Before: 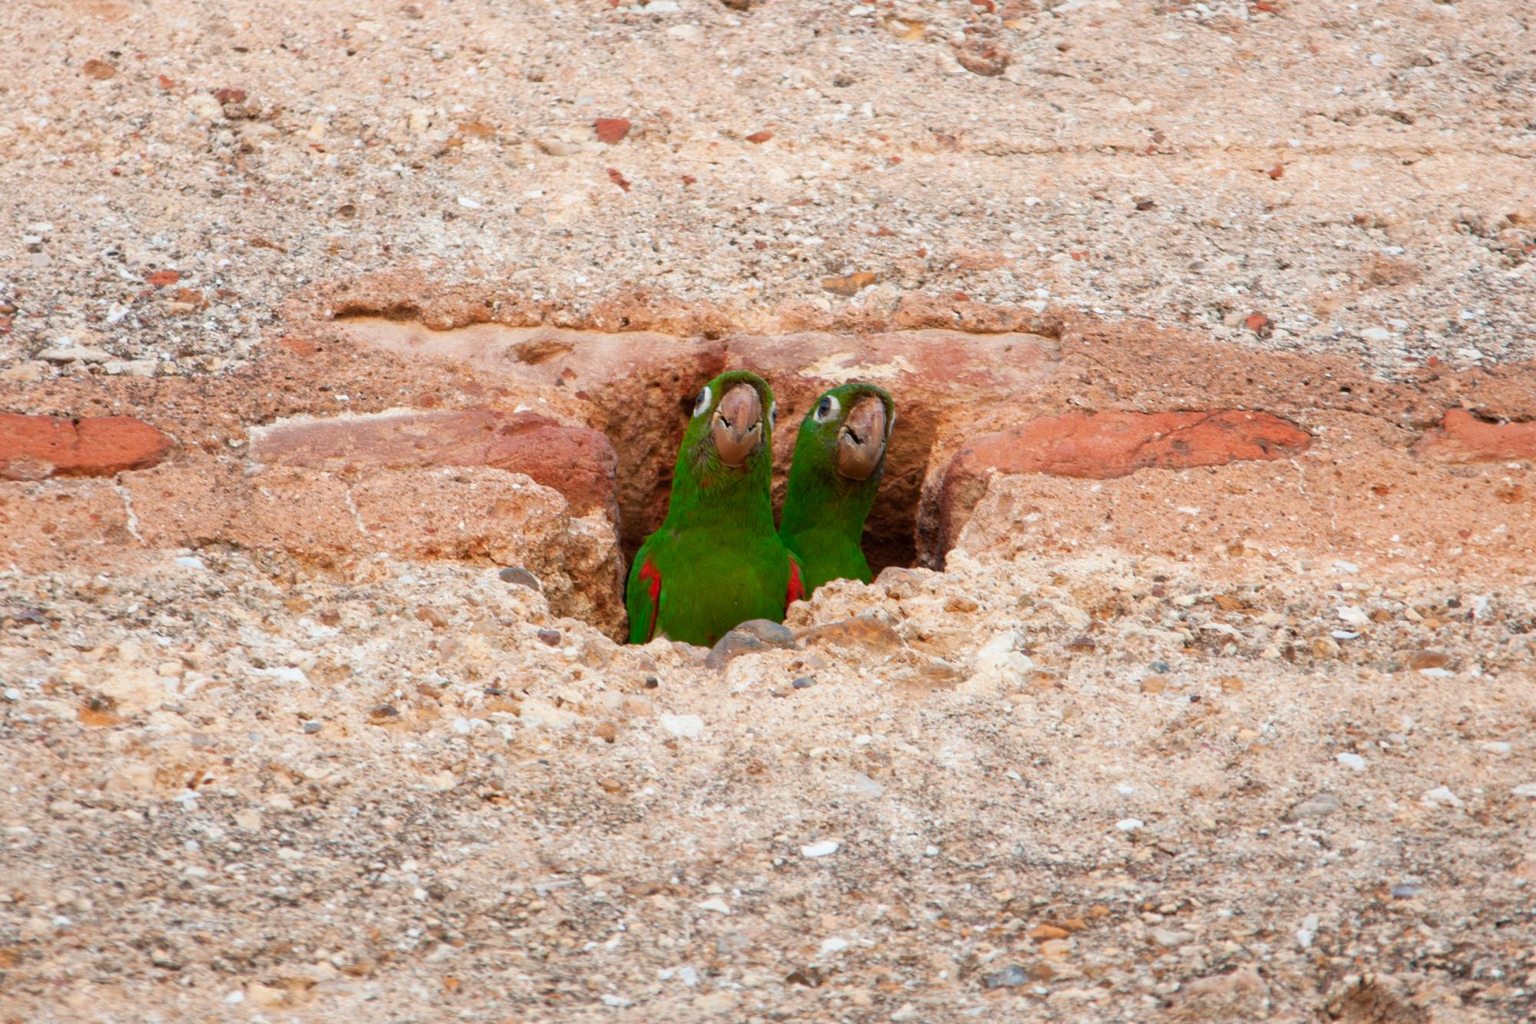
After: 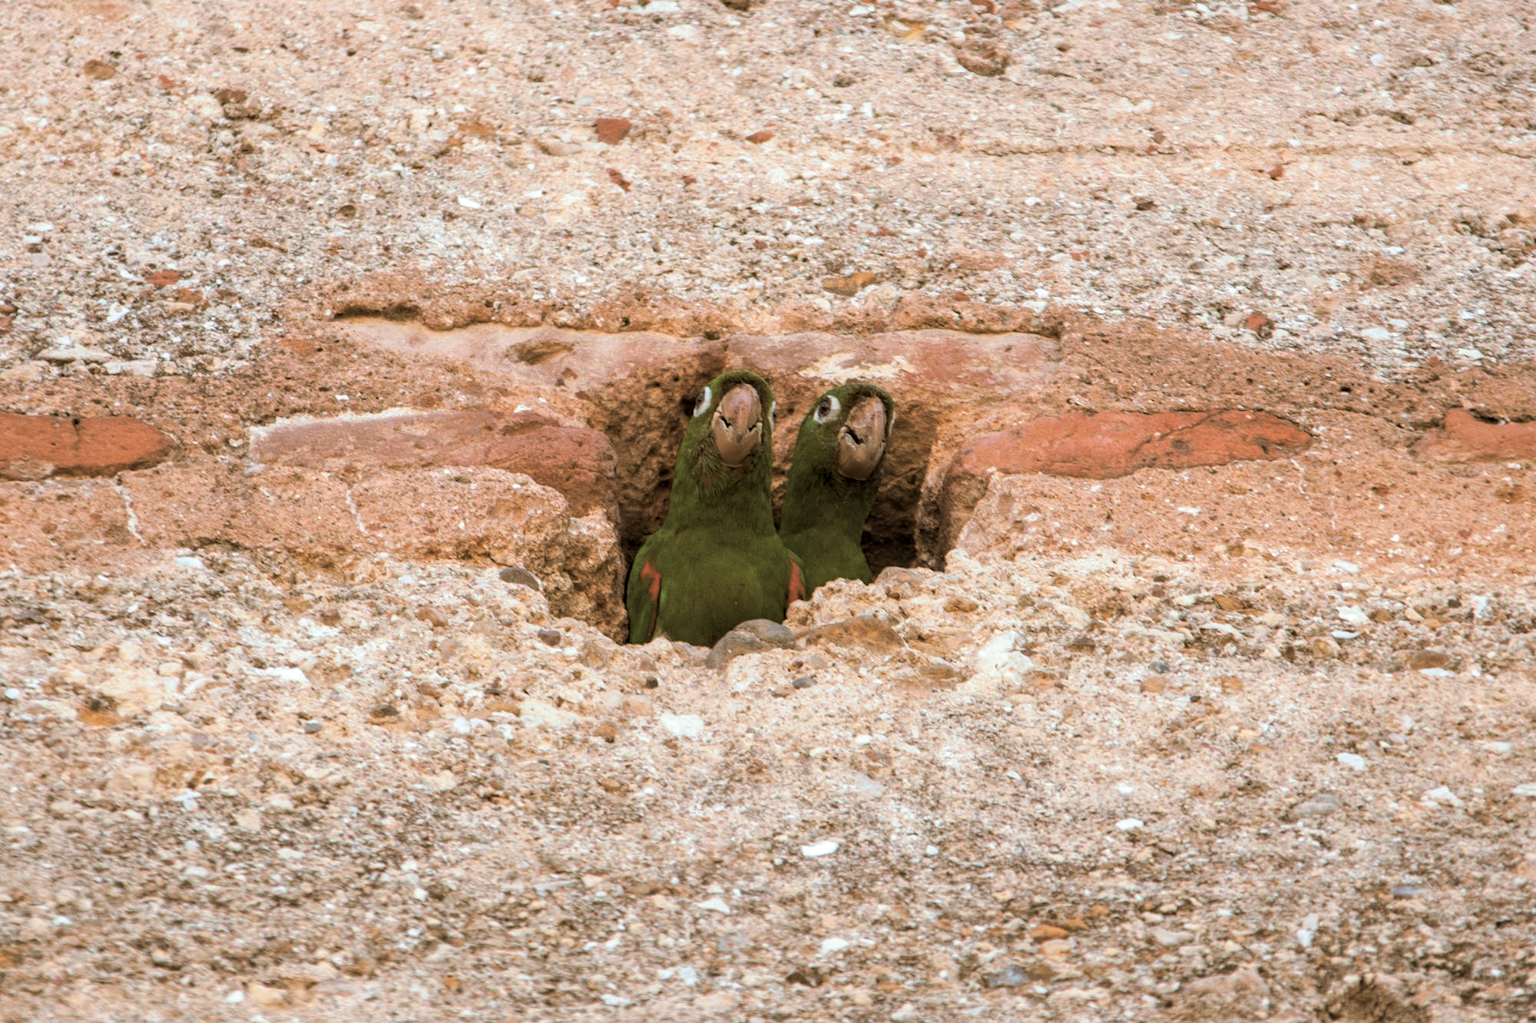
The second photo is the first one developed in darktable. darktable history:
local contrast: on, module defaults
split-toning: shadows › hue 37.98°, highlights › hue 185.58°, balance -55.261
